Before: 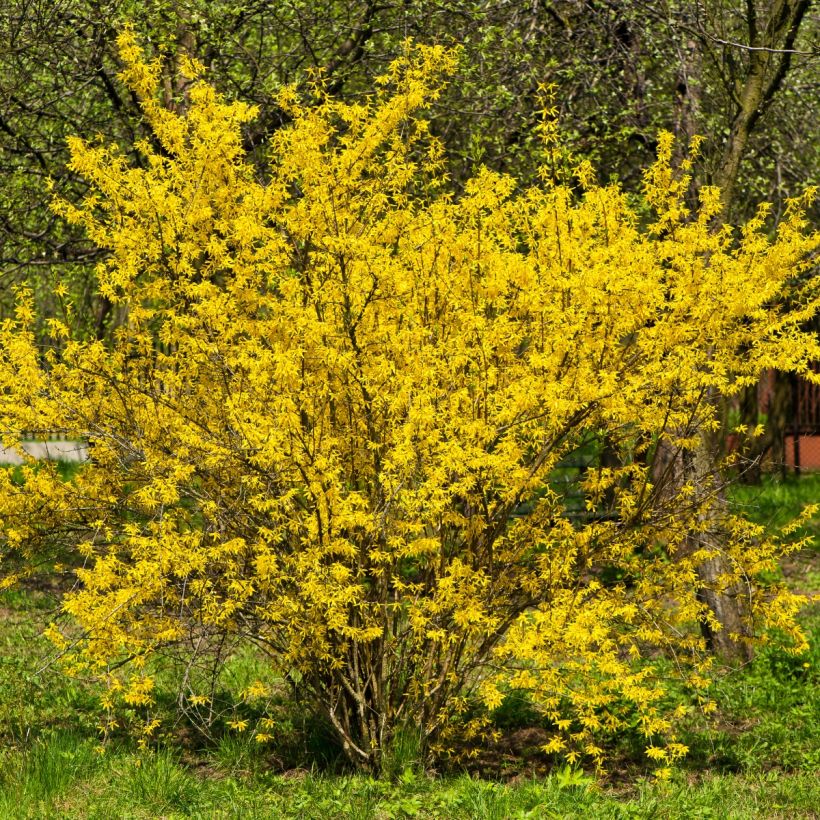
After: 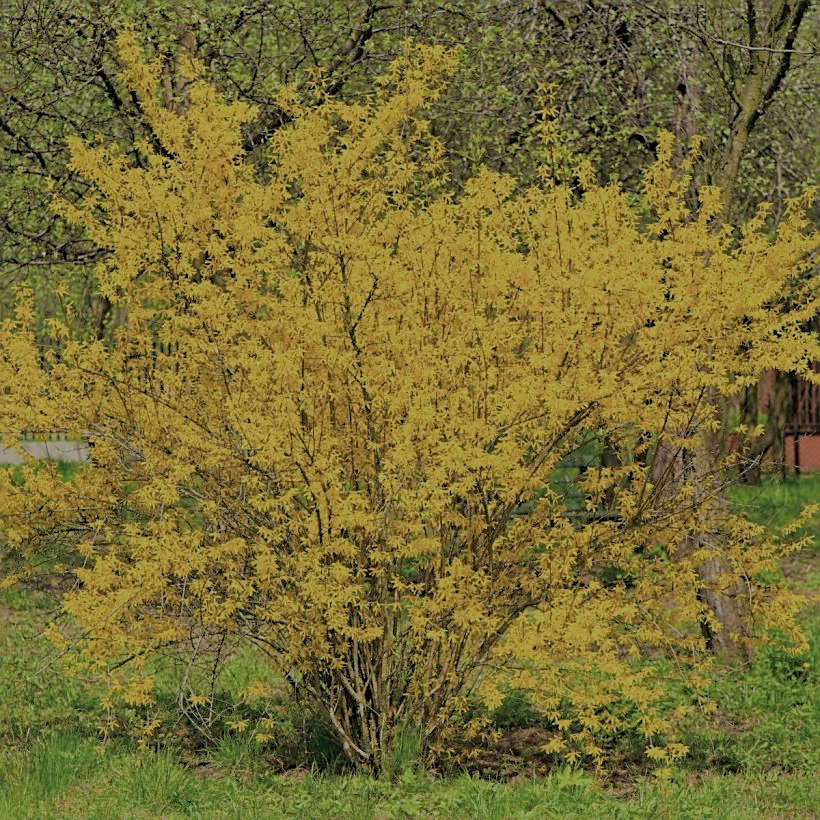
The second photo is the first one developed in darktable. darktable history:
tone curve: preserve colors none
filmic rgb: black relative exposure -15.99 EV, white relative exposure 7.97 EV, hardness 4.14, latitude 50.24%, contrast 0.512, iterations of high-quality reconstruction 0
sharpen: on, module defaults
